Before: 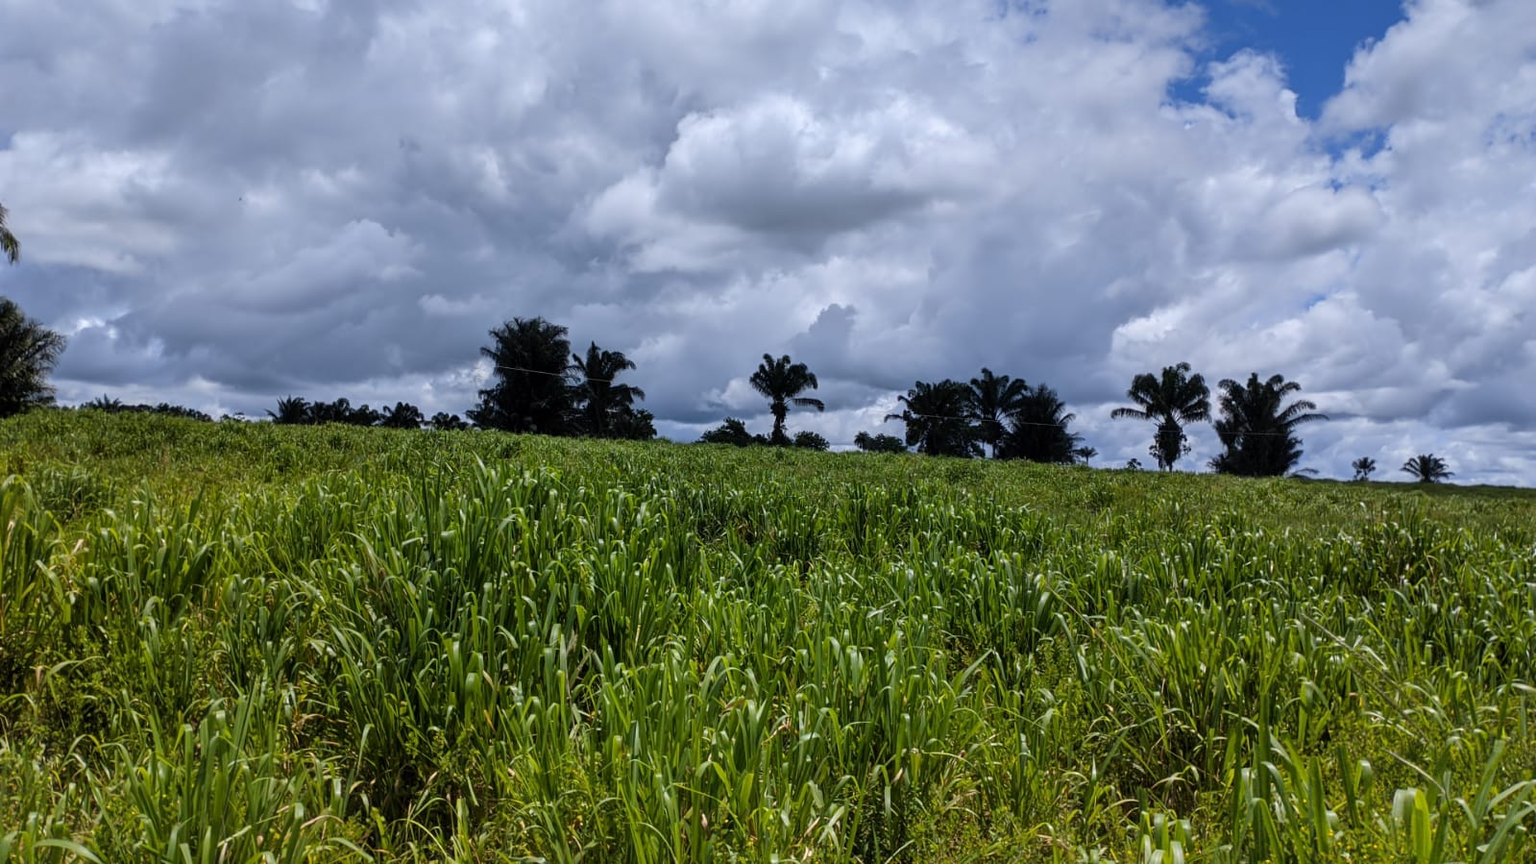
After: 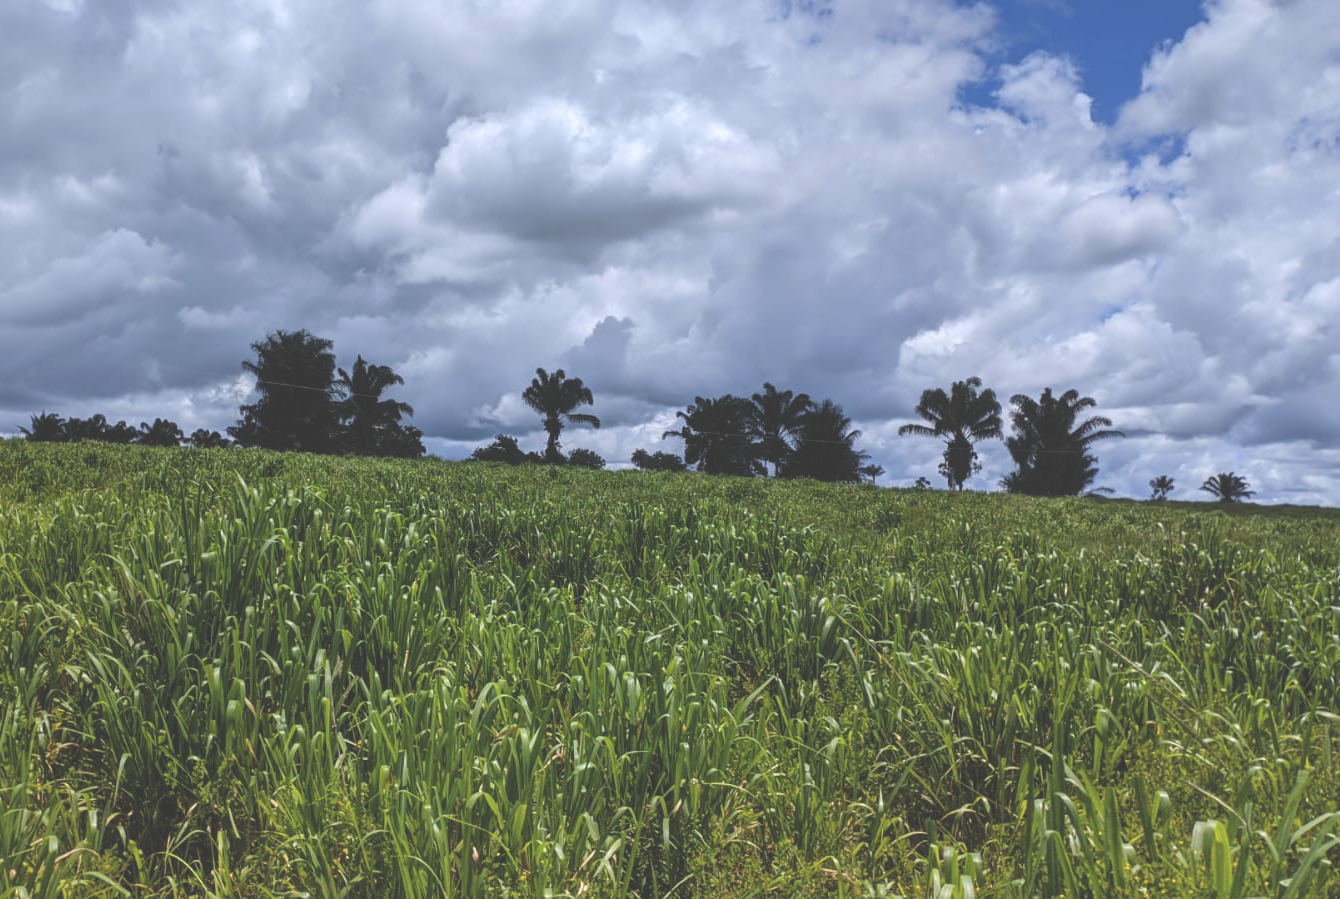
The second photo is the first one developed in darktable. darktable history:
exposure: black level correction -0.041, exposure 0.064 EV, compensate highlight preservation false
local contrast: highlights 100%, shadows 100%, detail 120%, midtone range 0.2
crop: left 16.145%
bloom: size 15%, threshold 97%, strength 7%
